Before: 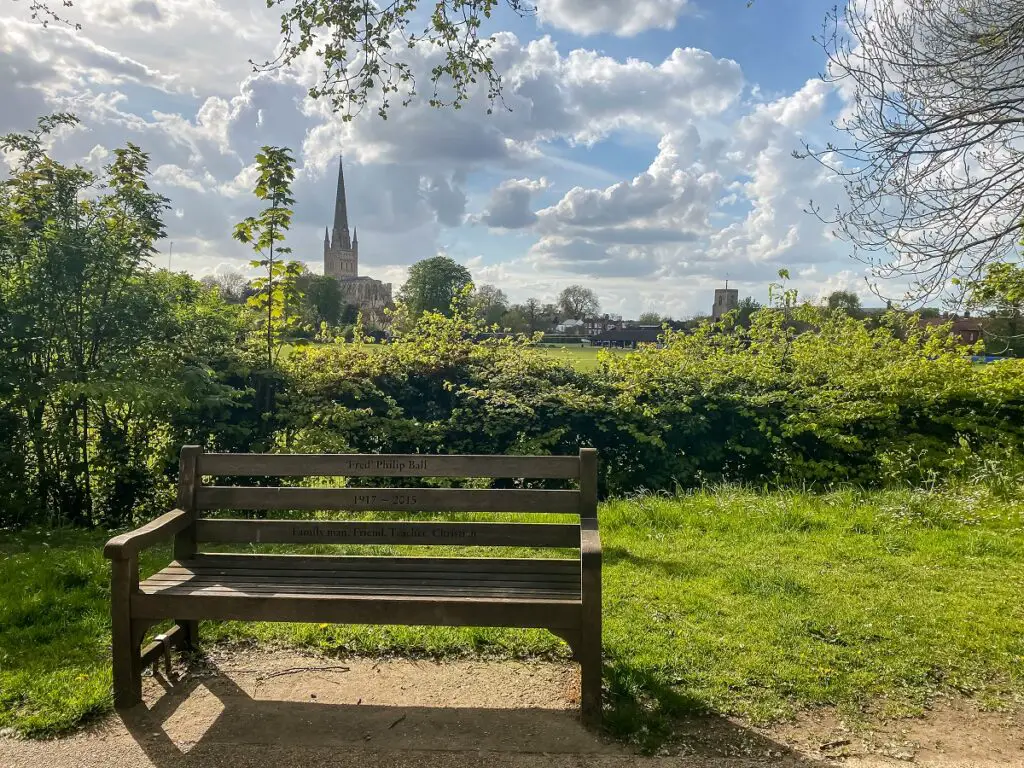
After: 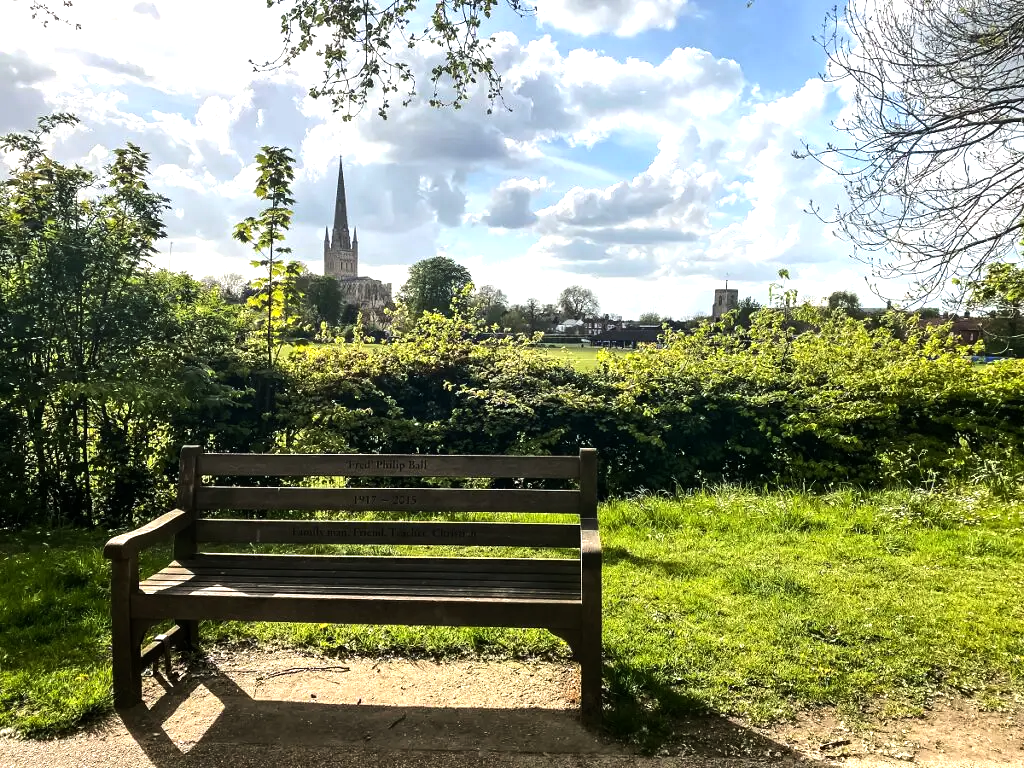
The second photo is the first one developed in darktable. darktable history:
tone equalizer: -8 EV -1.09 EV, -7 EV -1.01 EV, -6 EV -0.875 EV, -5 EV -0.617 EV, -3 EV 0.585 EV, -2 EV 0.844 EV, -1 EV 0.998 EV, +0 EV 1.05 EV, edges refinement/feathering 500, mask exposure compensation -1.57 EV, preserve details no
